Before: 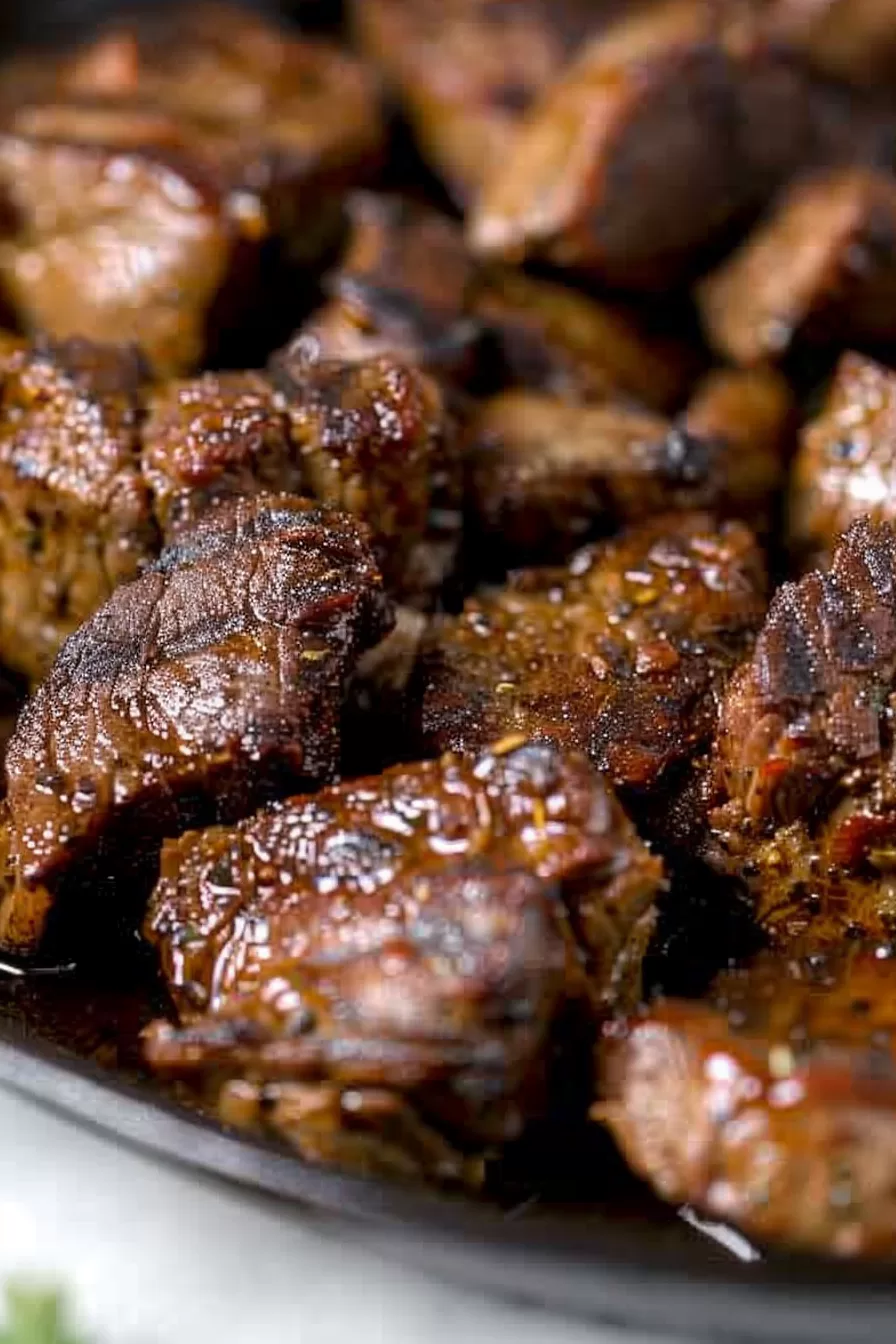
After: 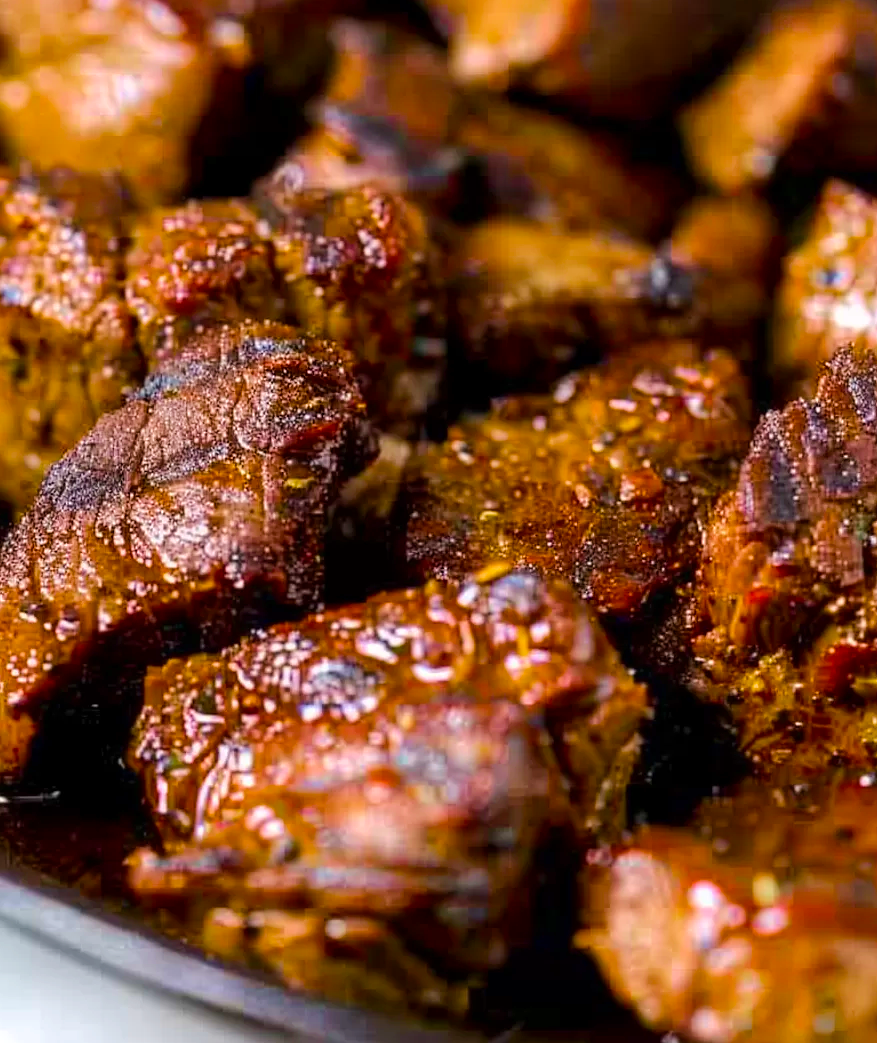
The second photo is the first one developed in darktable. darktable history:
crop and rotate: left 1.8%, top 12.868%, right 0.302%, bottom 9.496%
color balance rgb: shadows lift › luminance -8.993%, linear chroma grading › shadows -8.69%, linear chroma grading › global chroma 9.753%, perceptual saturation grading › global saturation -0.055%, perceptual brilliance grading › mid-tones 10.489%, perceptual brilliance grading › shadows 14.485%, global vibrance 9.777%
velvia: strength 50.54%, mid-tones bias 0.515
